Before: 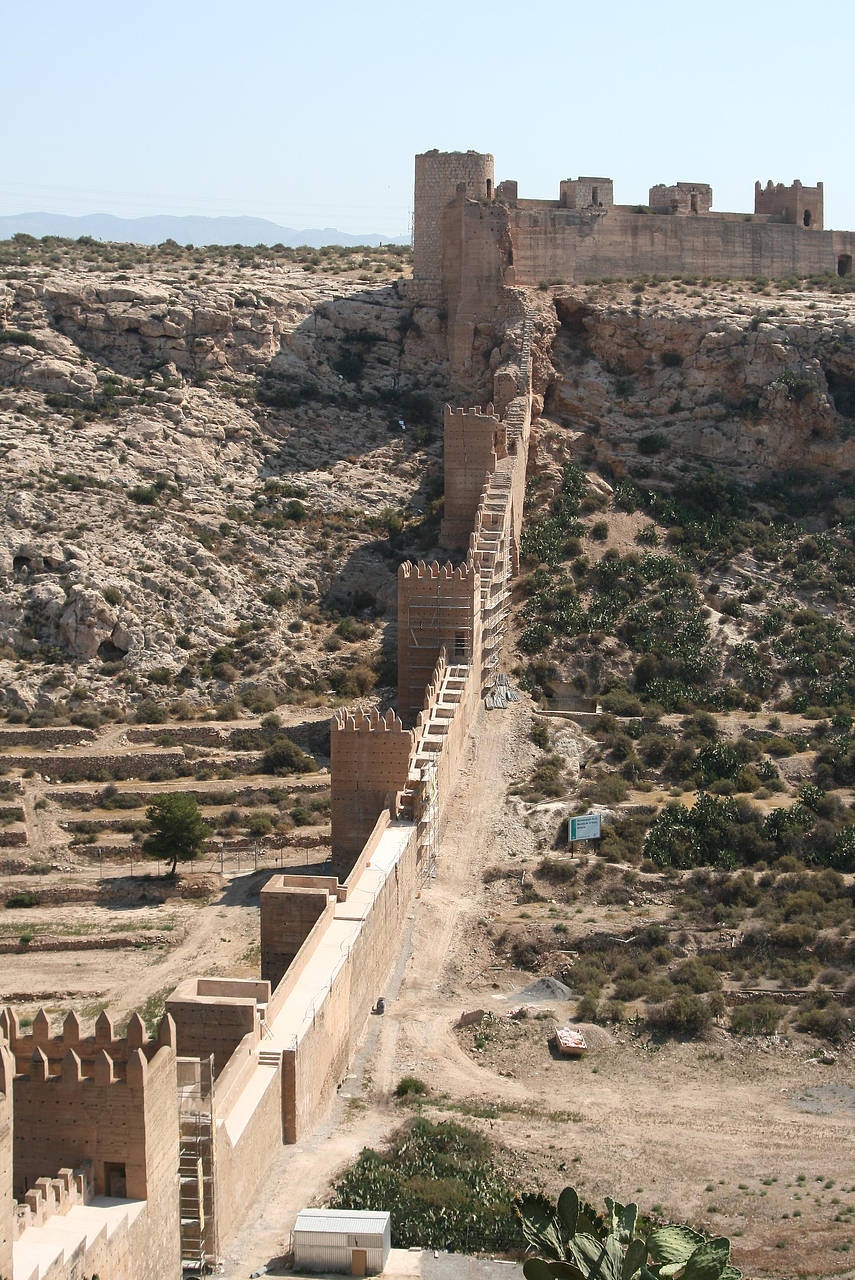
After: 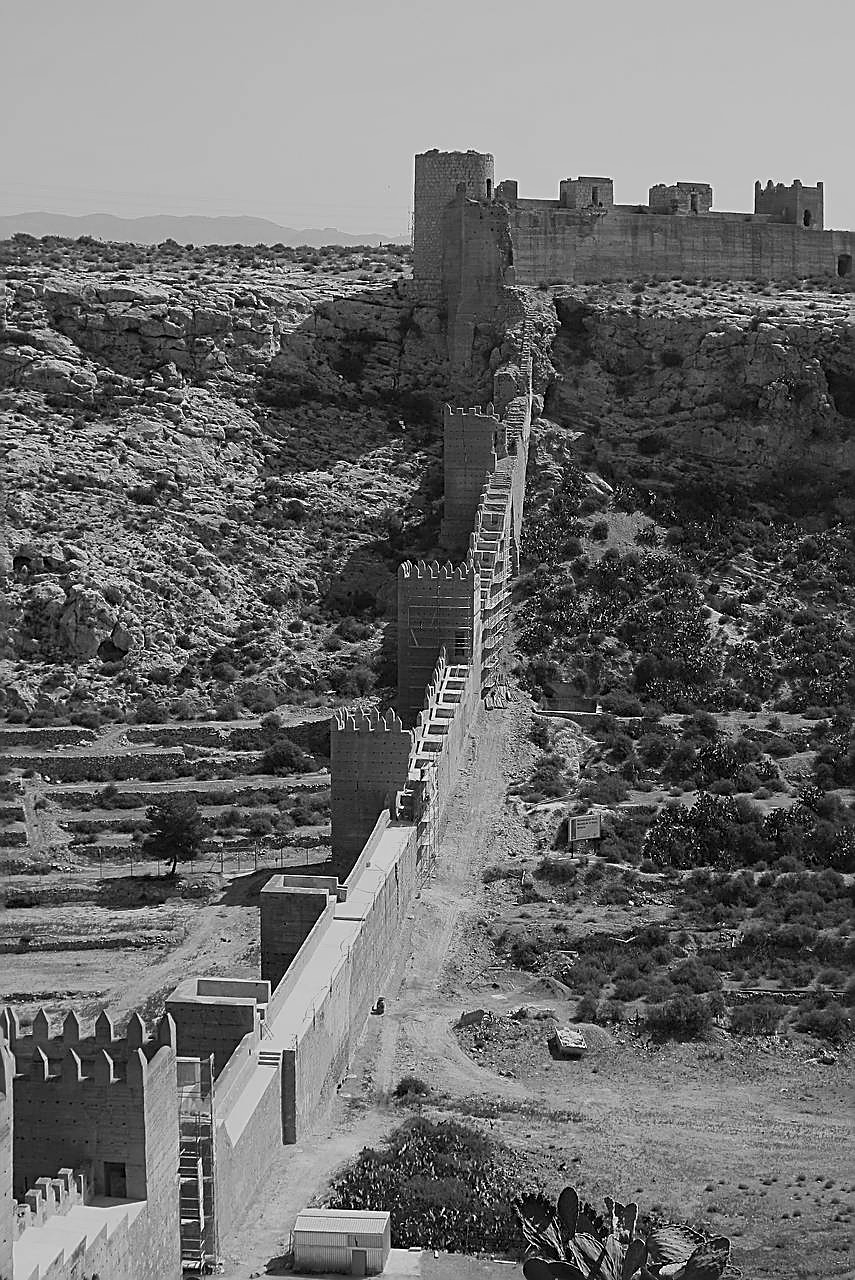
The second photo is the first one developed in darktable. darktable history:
monochrome: a 16.06, b 15.48, size 1
sharpen: amount 0.901
exposure: black level correction 0, exposure -0.721 EV, compensate highlight preservation false
